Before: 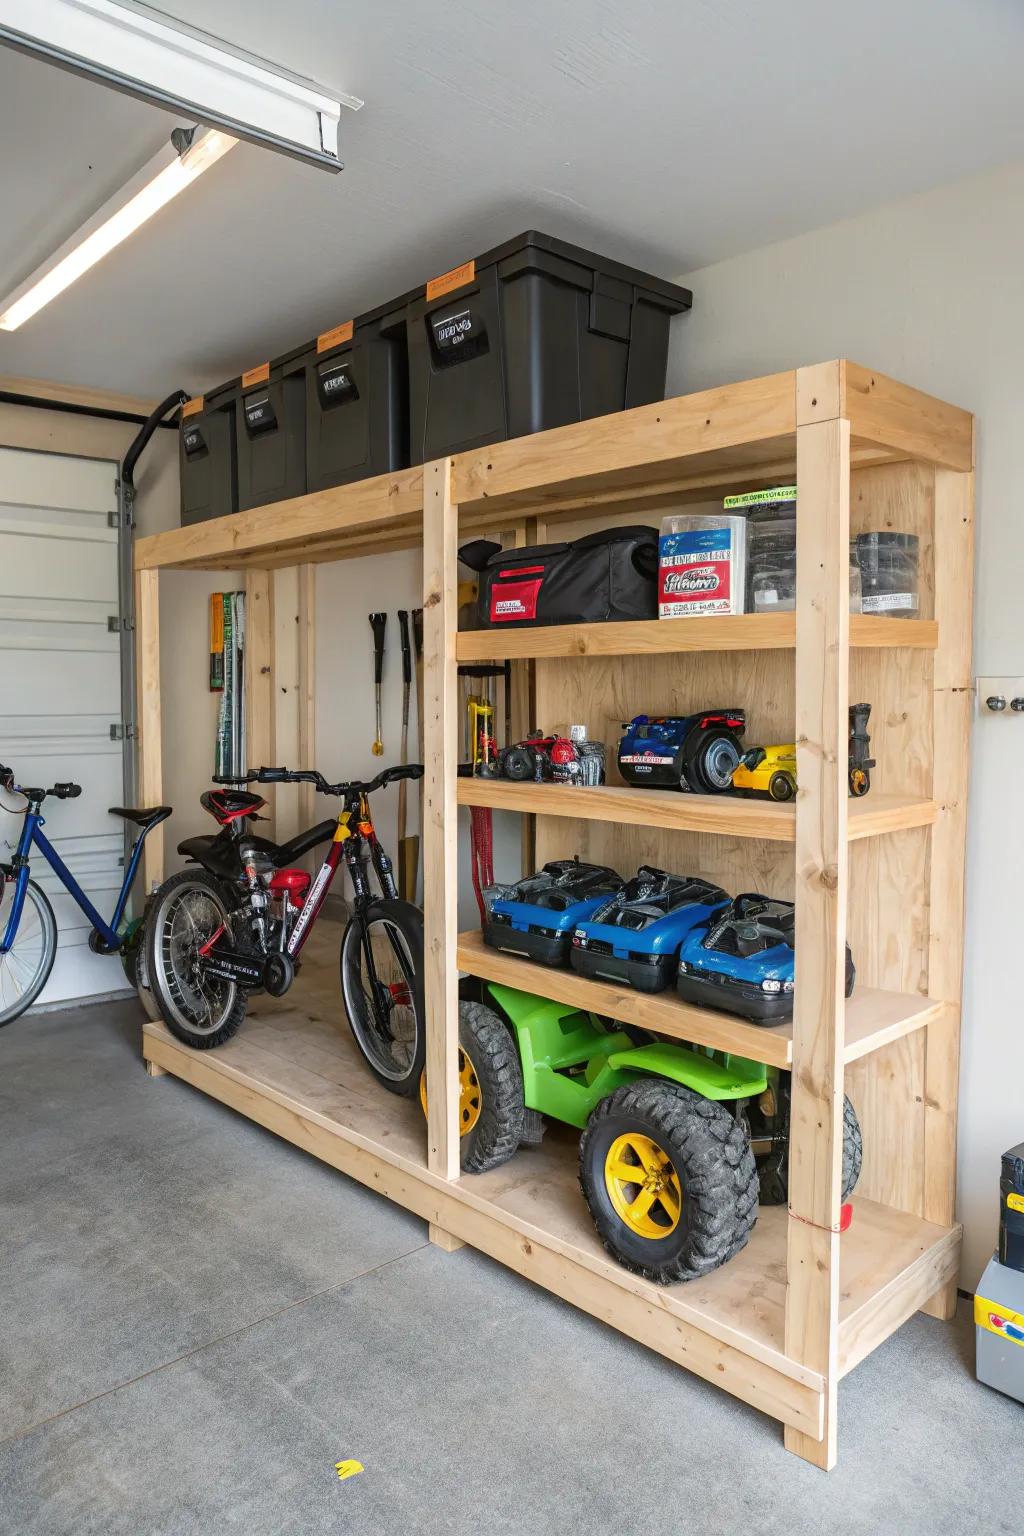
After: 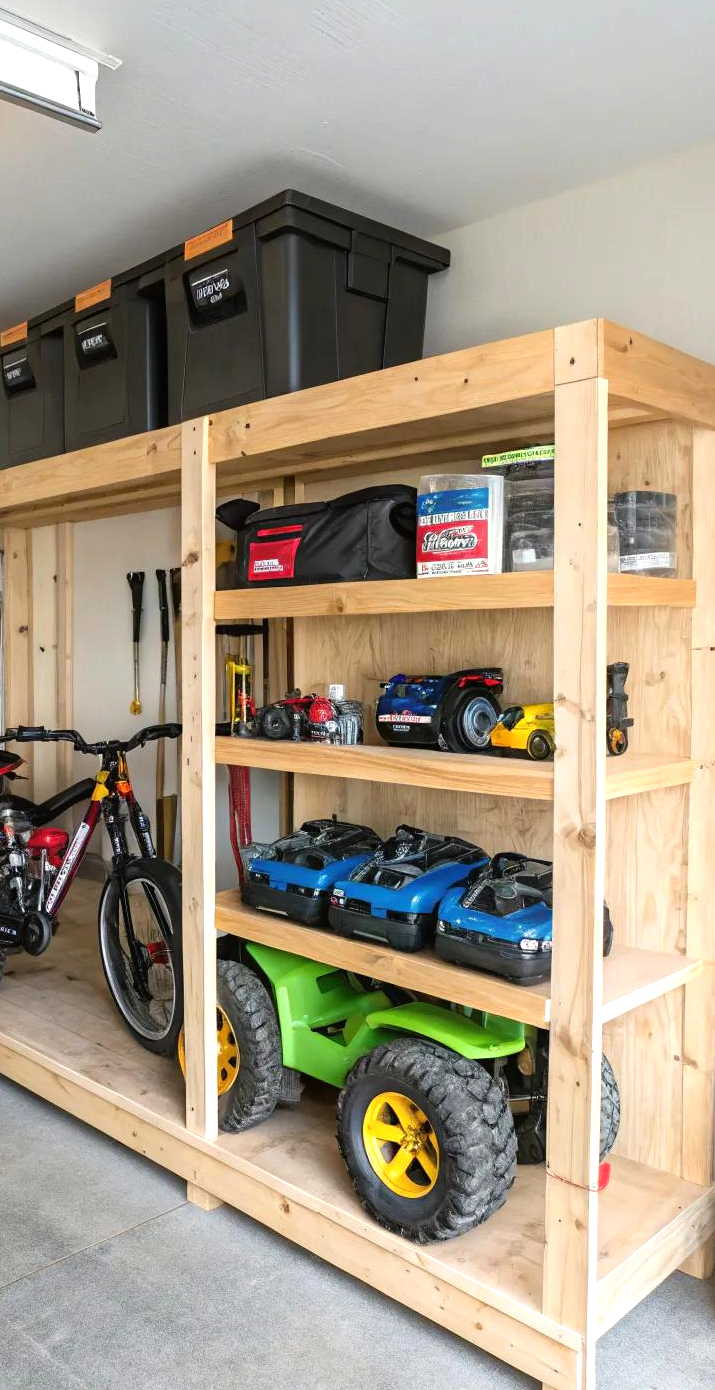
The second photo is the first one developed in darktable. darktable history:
tone equalizer: -8 EV -0.456 EV, -7 EV -0.41 EV, -6 EV -0.351 EV, -5 EV -0.201 EV, -3 EV 0.244 EV, -2 EV 0.338 EV, -1 EV 0.388 EV, +0 EV 0.429 EV
crop and rotate: left 23.723%, top 2.707%, right 6.408%, bottom 6.787%
